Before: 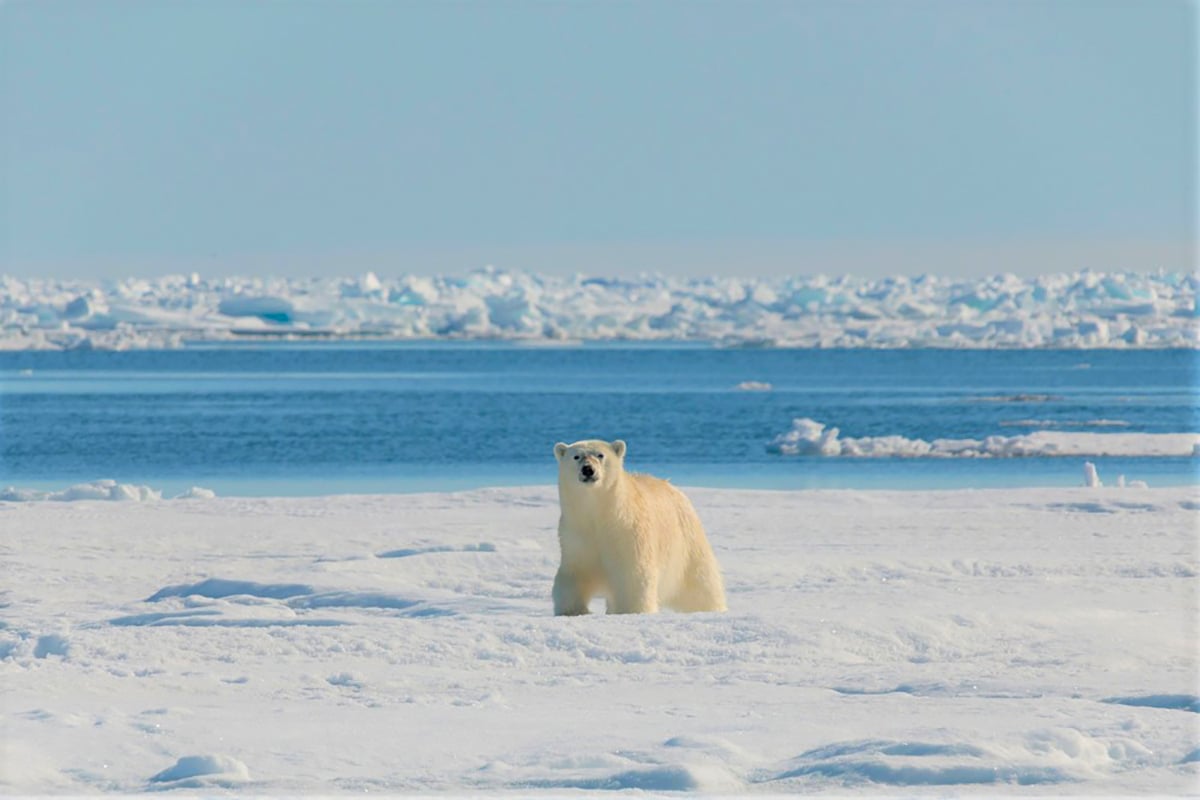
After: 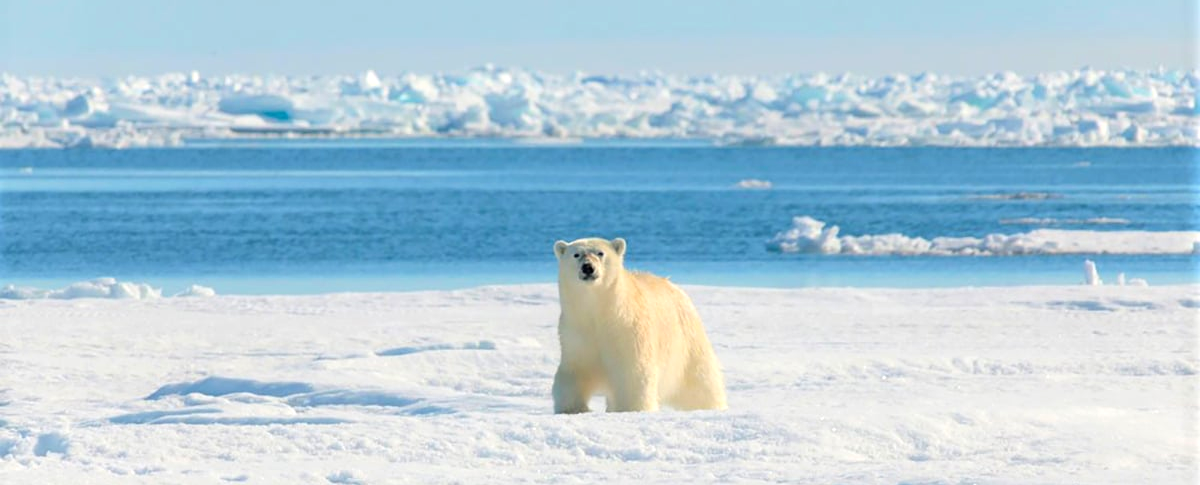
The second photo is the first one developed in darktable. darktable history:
exposure: black level correction 0, exposure 0.5 EV, compensate highlight preservation false
crop and rotate: top 25.357%, bottom 13.942%
